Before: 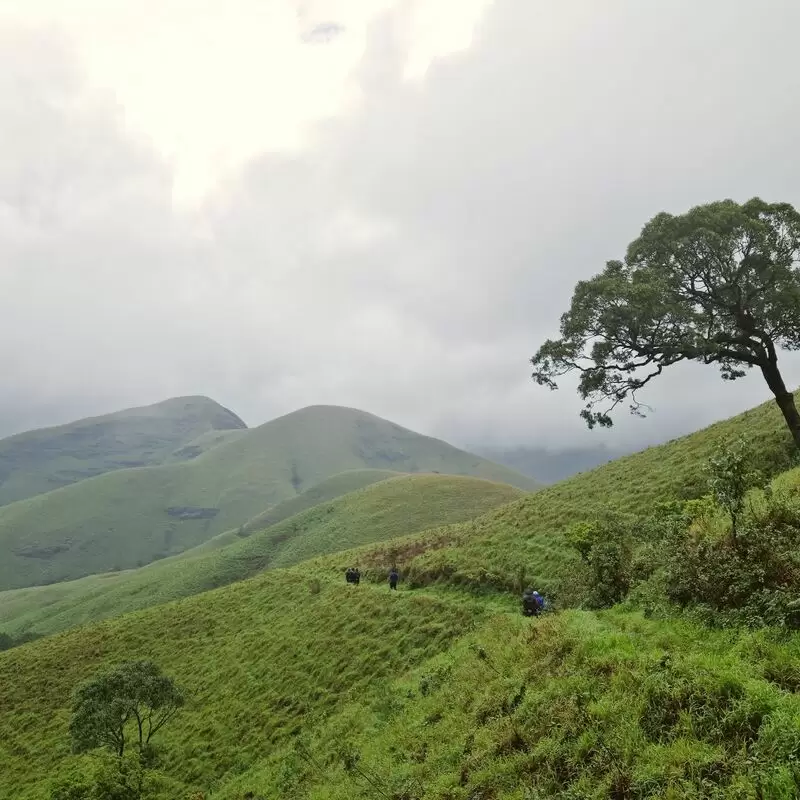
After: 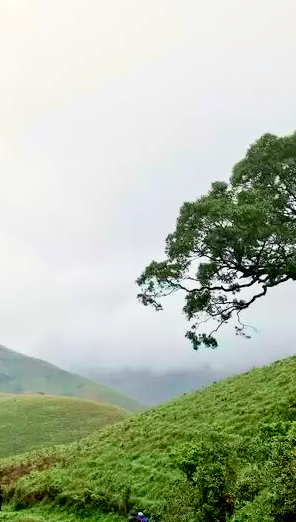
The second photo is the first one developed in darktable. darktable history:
crop and rotate: left 49.622%, top 10.093%, right 13.265%, bottom 24.572%
base curve: curves: ch0 [(0.017, 0) (0.425, 0.441) (0.844, 0.933) (1, 1)], preserve colors none
tone curve: curves: ch0 [(0, 0.013) (0.054, 0.018) (0.205, 0.191) (0.289, 0.292) (0.39, 0.424) (0.493, 0.551) (0.647, 0.752) (0.796, 0.887) (1, 0.998)]; ch1 [(0, 0) (0.371, 0.339) (0.477, 0.452) (0.494, 0.495) (0.501, 0.501) (0.51, 0.516) (0.54, 0.557) (0.572, 0.605) (0.625, 0.687) (0.774, 0.841) (1, 1)]; ch2 [(0, 0) (0.32, 0.281) (0.403, 0.399) (0.441, 0.428) (0.47, 0.469) (0.498, 0.496) (0.524, 0.543) (0.551, 0.579) (0.633, 0.665) (0.7, 0.711) (1, 1)], color space Lab, independent channels, preserve colors none
